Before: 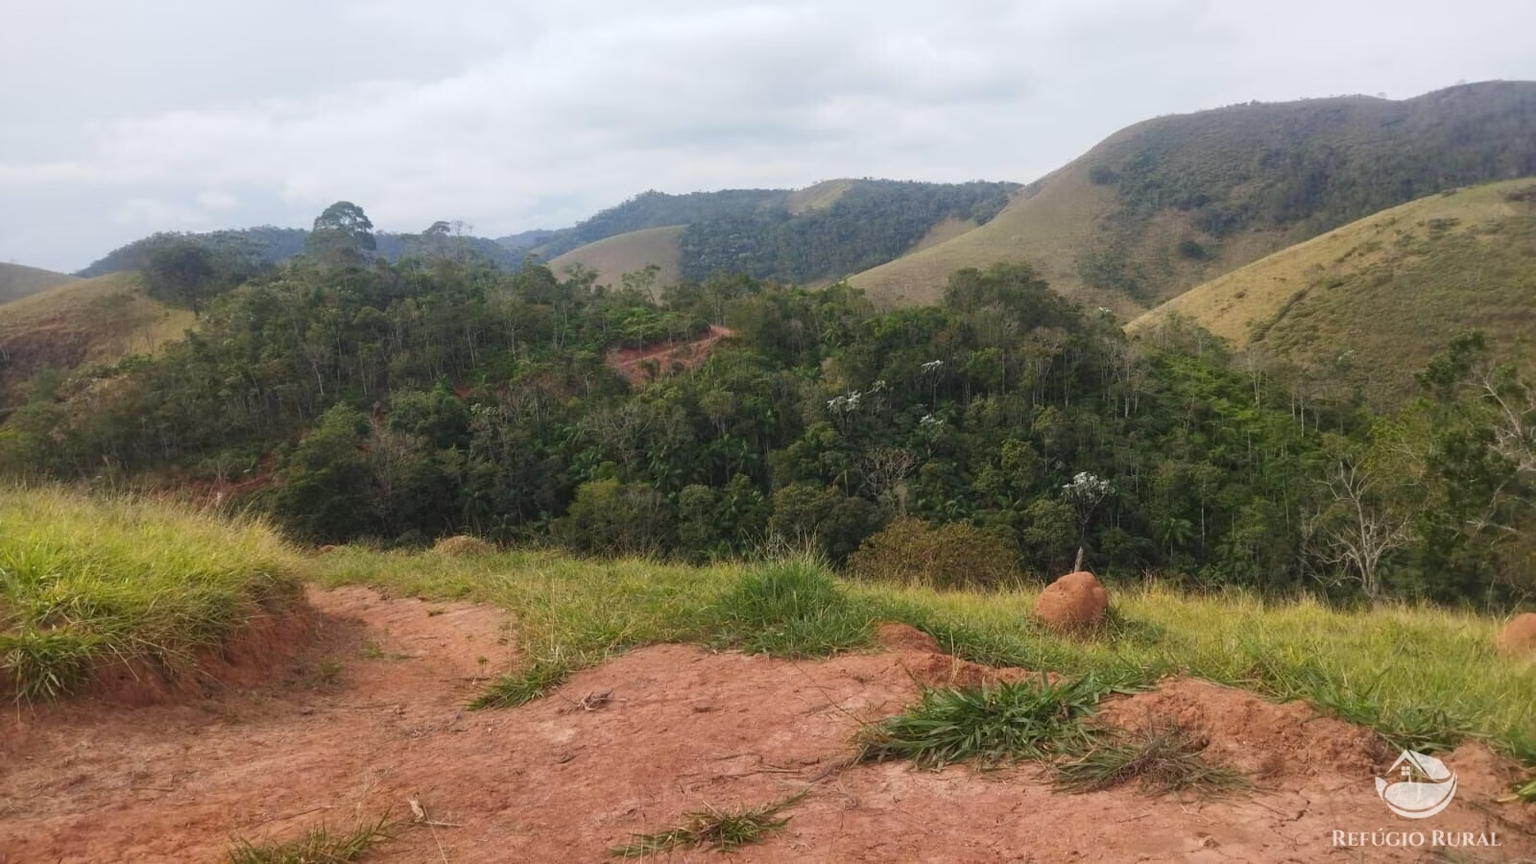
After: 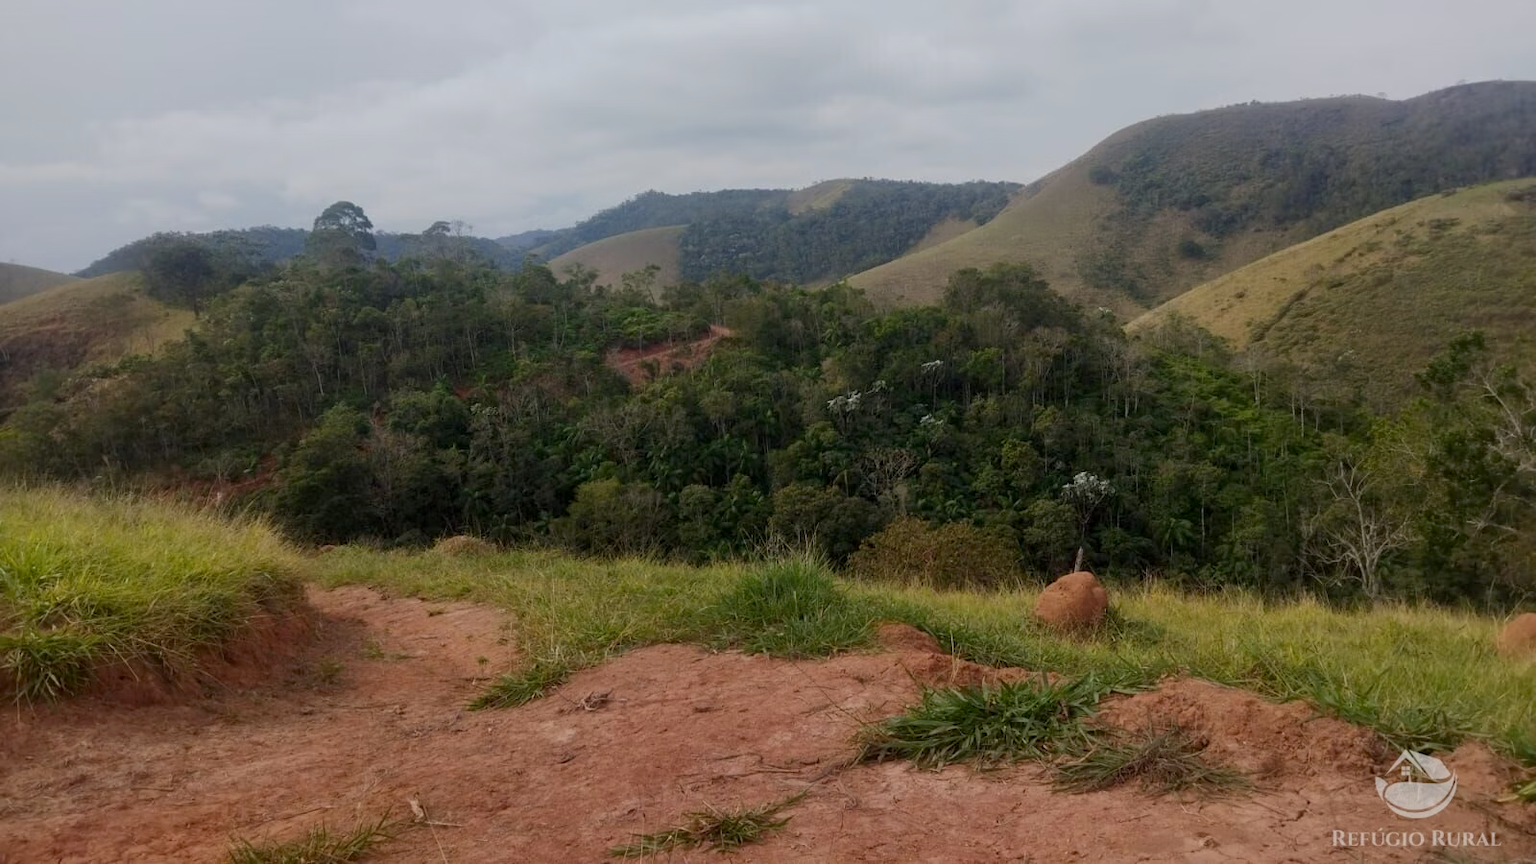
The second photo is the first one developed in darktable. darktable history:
exposure: black level correction 0.009, exposure -0.628 EV, compensate highlight preservation false
